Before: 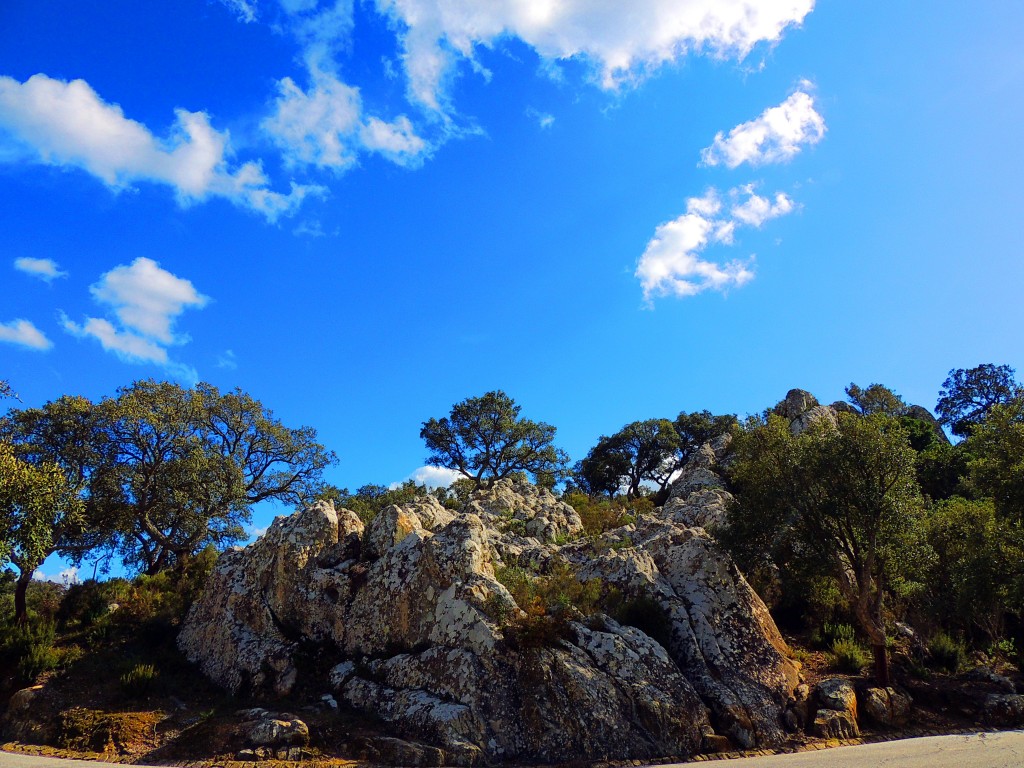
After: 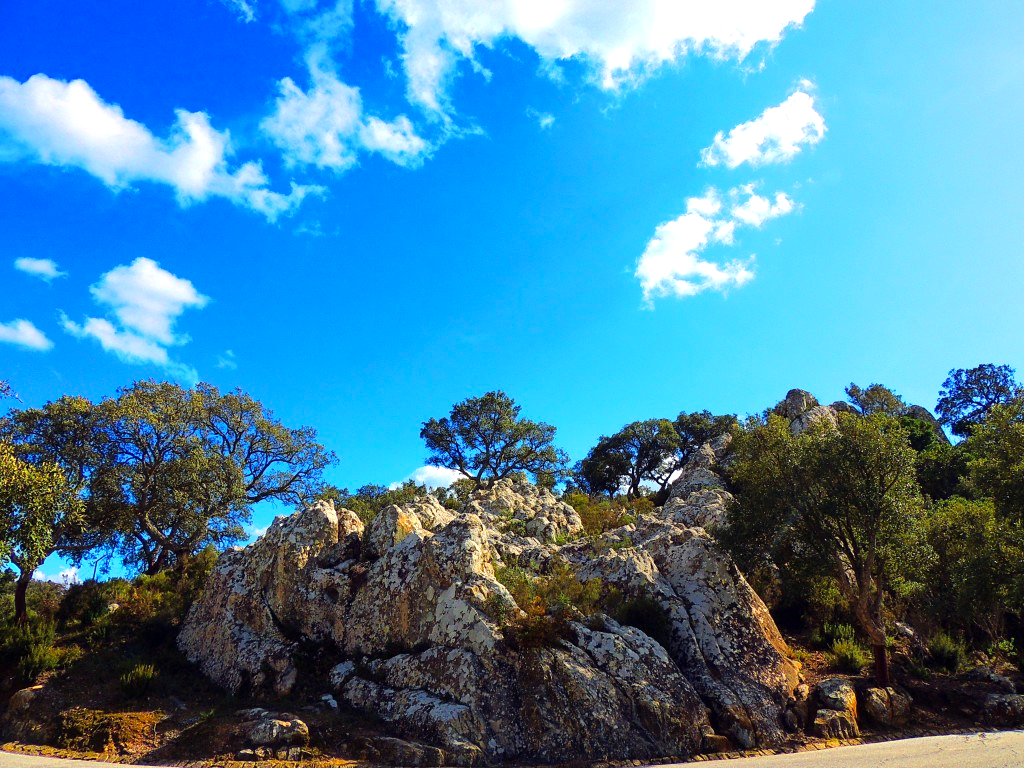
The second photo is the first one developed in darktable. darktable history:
color balance rgb: perceptual saturation grading › global saturation 0.743%, global vibrance 20%
exposure: exposure 0.568 EV, compensate highlight preservation false
